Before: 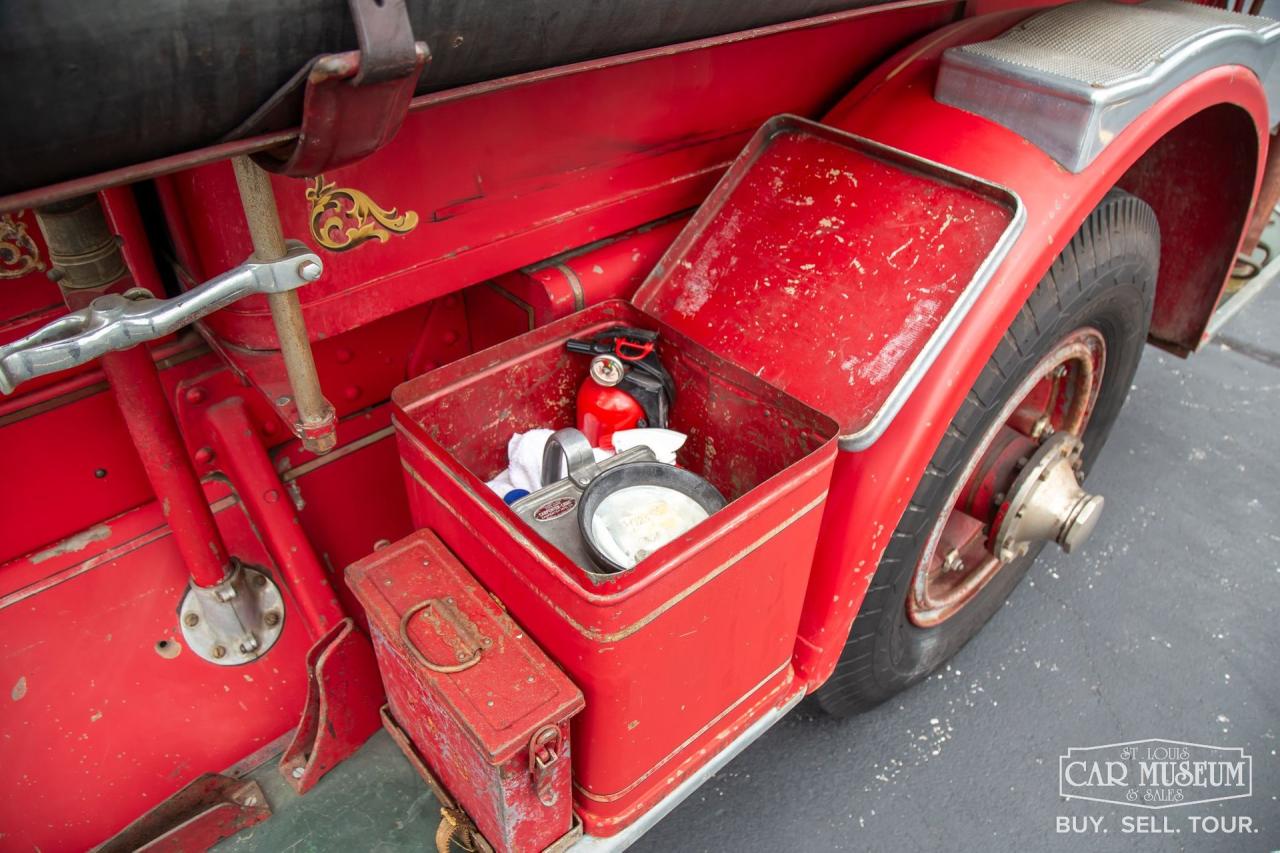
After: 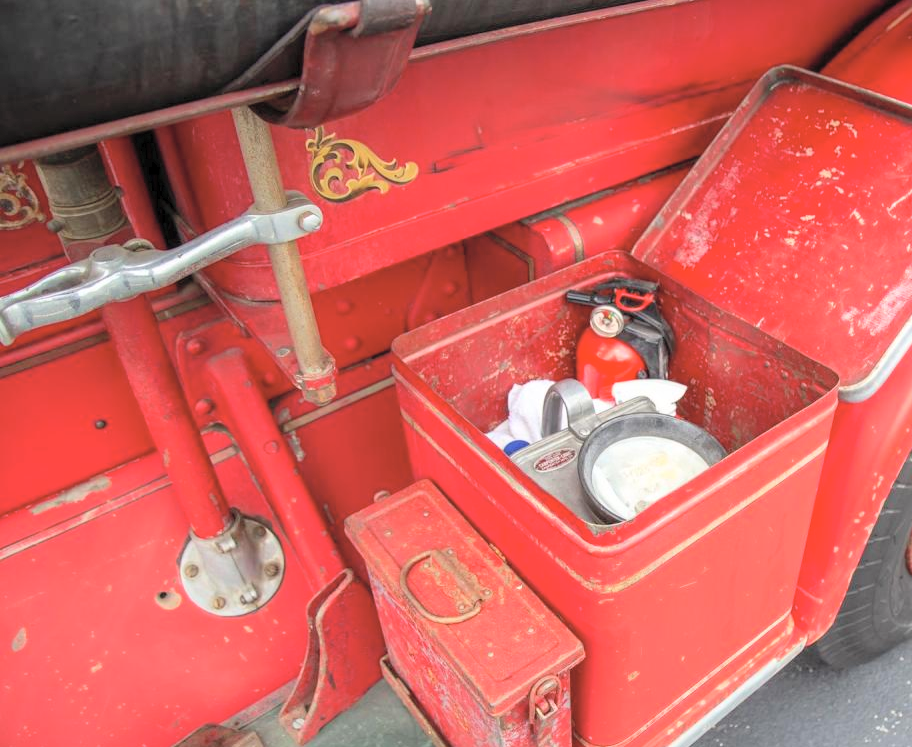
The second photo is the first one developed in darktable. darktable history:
contrast brightness saturation: brightness 0.28
crop: top 5.803%, right 27.864%, bottom 5.804%
base curve: curves: ch0 [(0, 0) (0.472, 0.508) (1, 1)]
